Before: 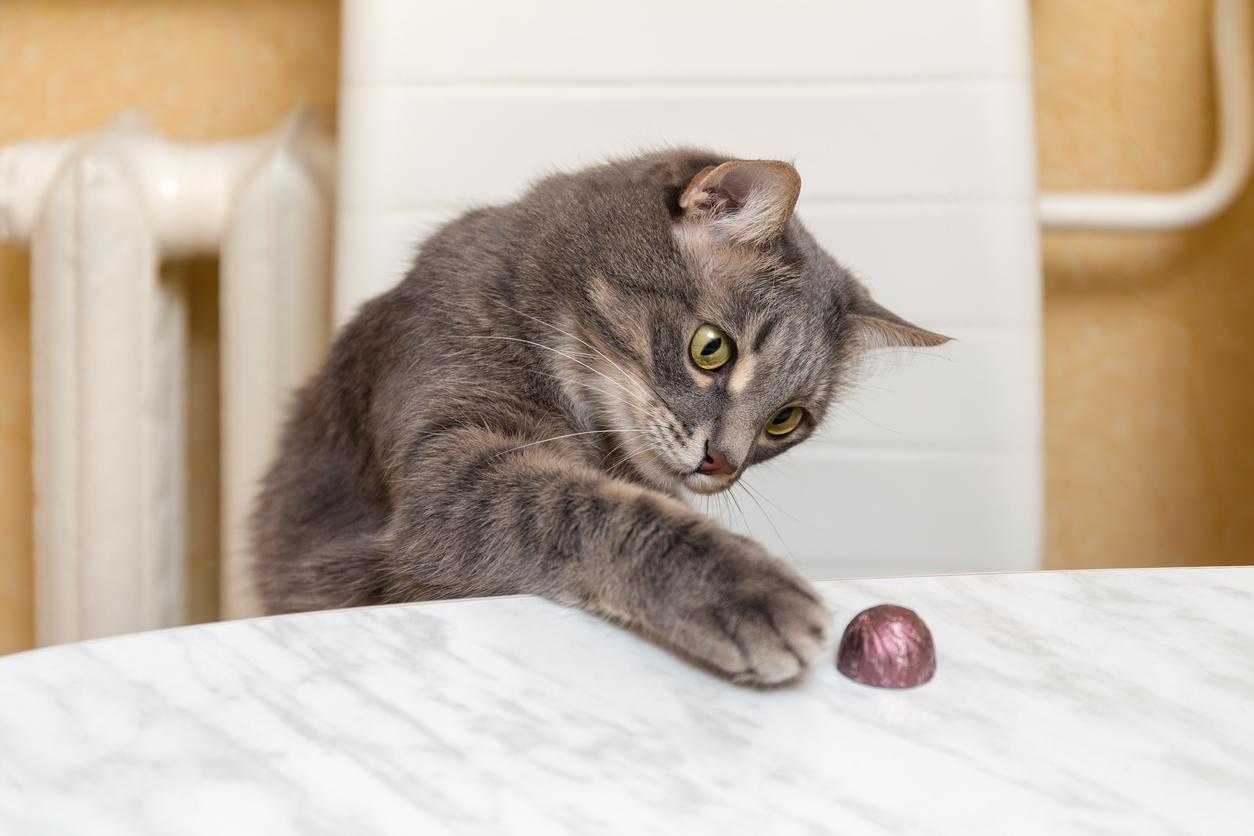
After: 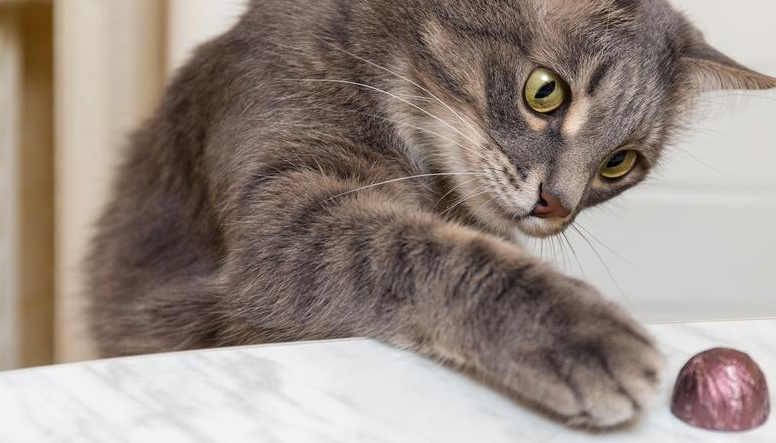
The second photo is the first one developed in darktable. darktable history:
crop: left 13.316%, top 30.831%, right 24.795%, bottom 16.084%
